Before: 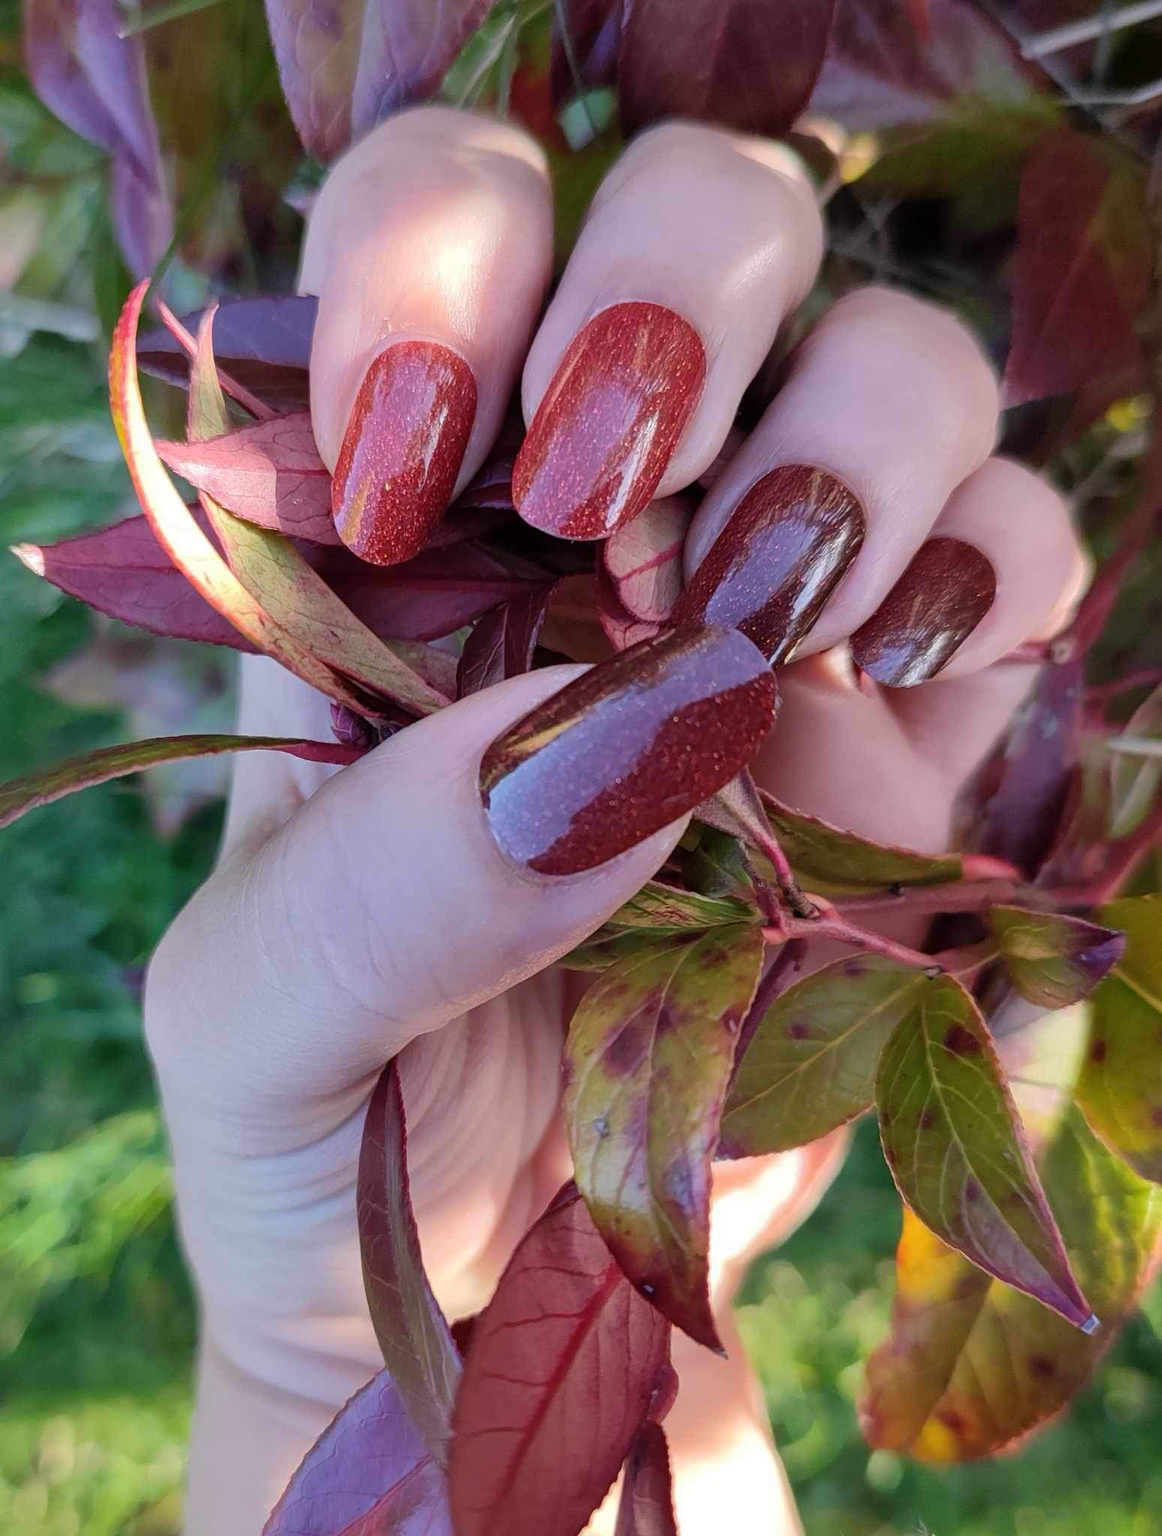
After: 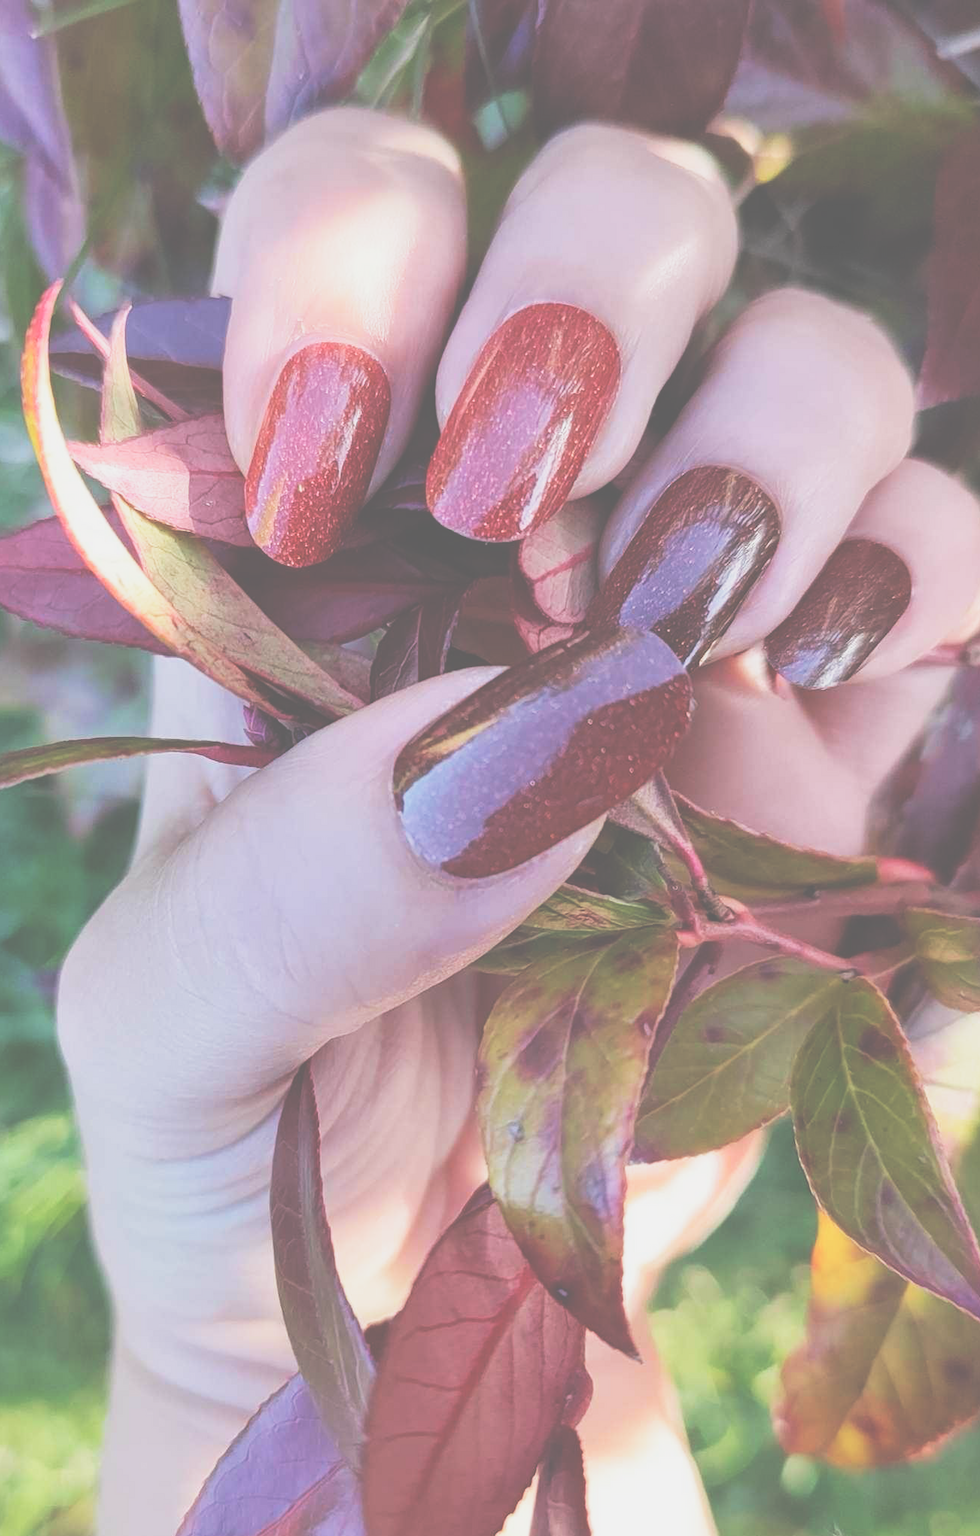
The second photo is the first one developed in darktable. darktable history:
base curve: curves: ch0 [(0, 0) (0.088, 0.125) (0.176, 0.251) (0.354, 0.501) (0.613, 0.749) (1, 0.877)], preserve colors none
exposure: black level correction -0.087, compensate highlight preservation false
white balance: emerald 1
crop: left 7.598%, right 7.873%
